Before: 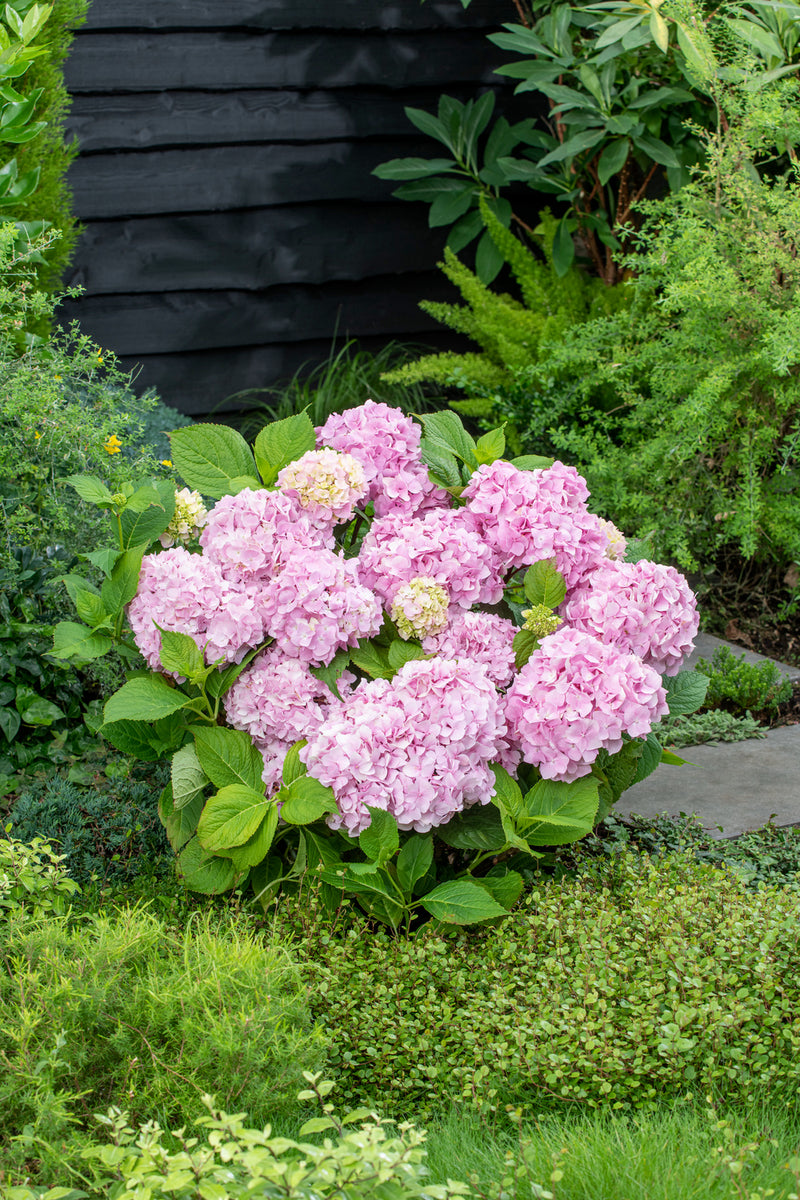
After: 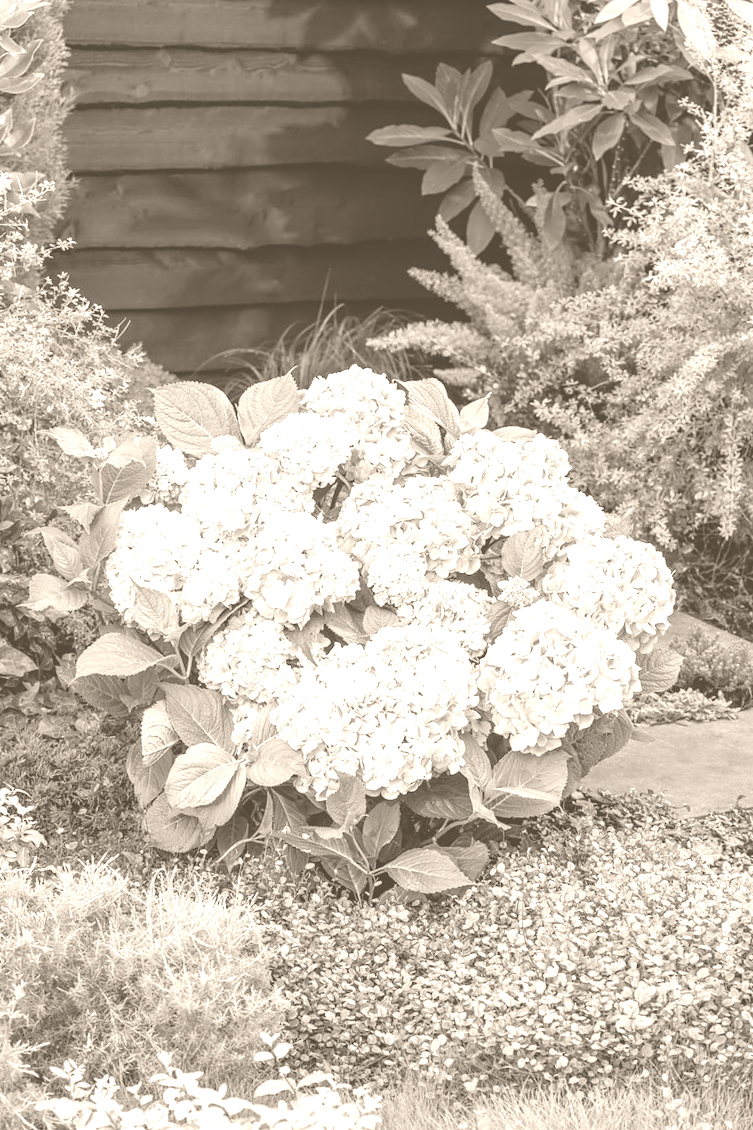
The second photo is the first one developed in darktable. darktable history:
colorize: hue 34.49°, saturation 35.33%, source mix 100%, version 1
exposure: black level correction -0.003, exposure 0.04 EV, compensate highlight preservation false
crop and rotate: angle -2.38°
contrast equalizer: y [[0.5 ×4, 0.524, 0.59], [0.5 ×6], [0.5 ×6], [0, 0, 0, 0.01, 0.045, 0.012], [0, 0, 0, 0.044, 0.195, 0.131]]
